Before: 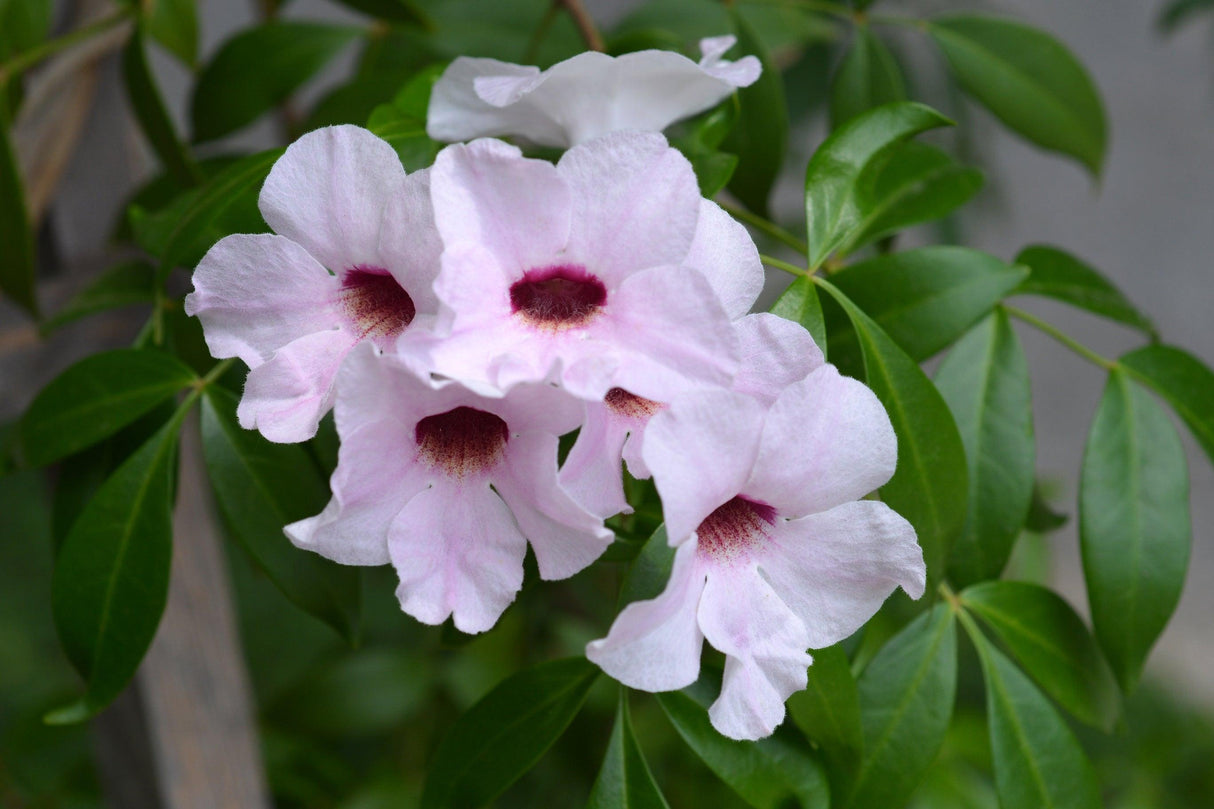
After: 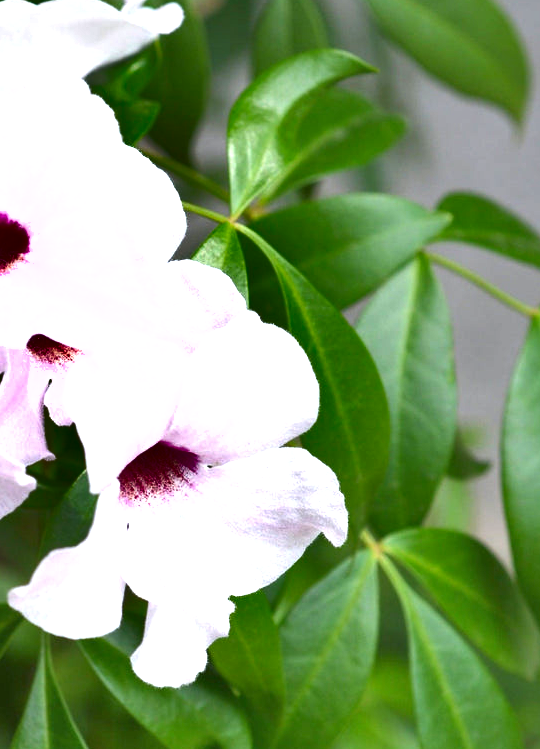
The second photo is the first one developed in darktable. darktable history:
crop: left 47.628%, top 6.643%, right 7.874%
exposure: black level correction 0, exposure 1.3 EV, compensate exposure bias true, compensate highlight preservation false
shadows and highlights: shadows 75, highlights -60.85, soften with gaussian
